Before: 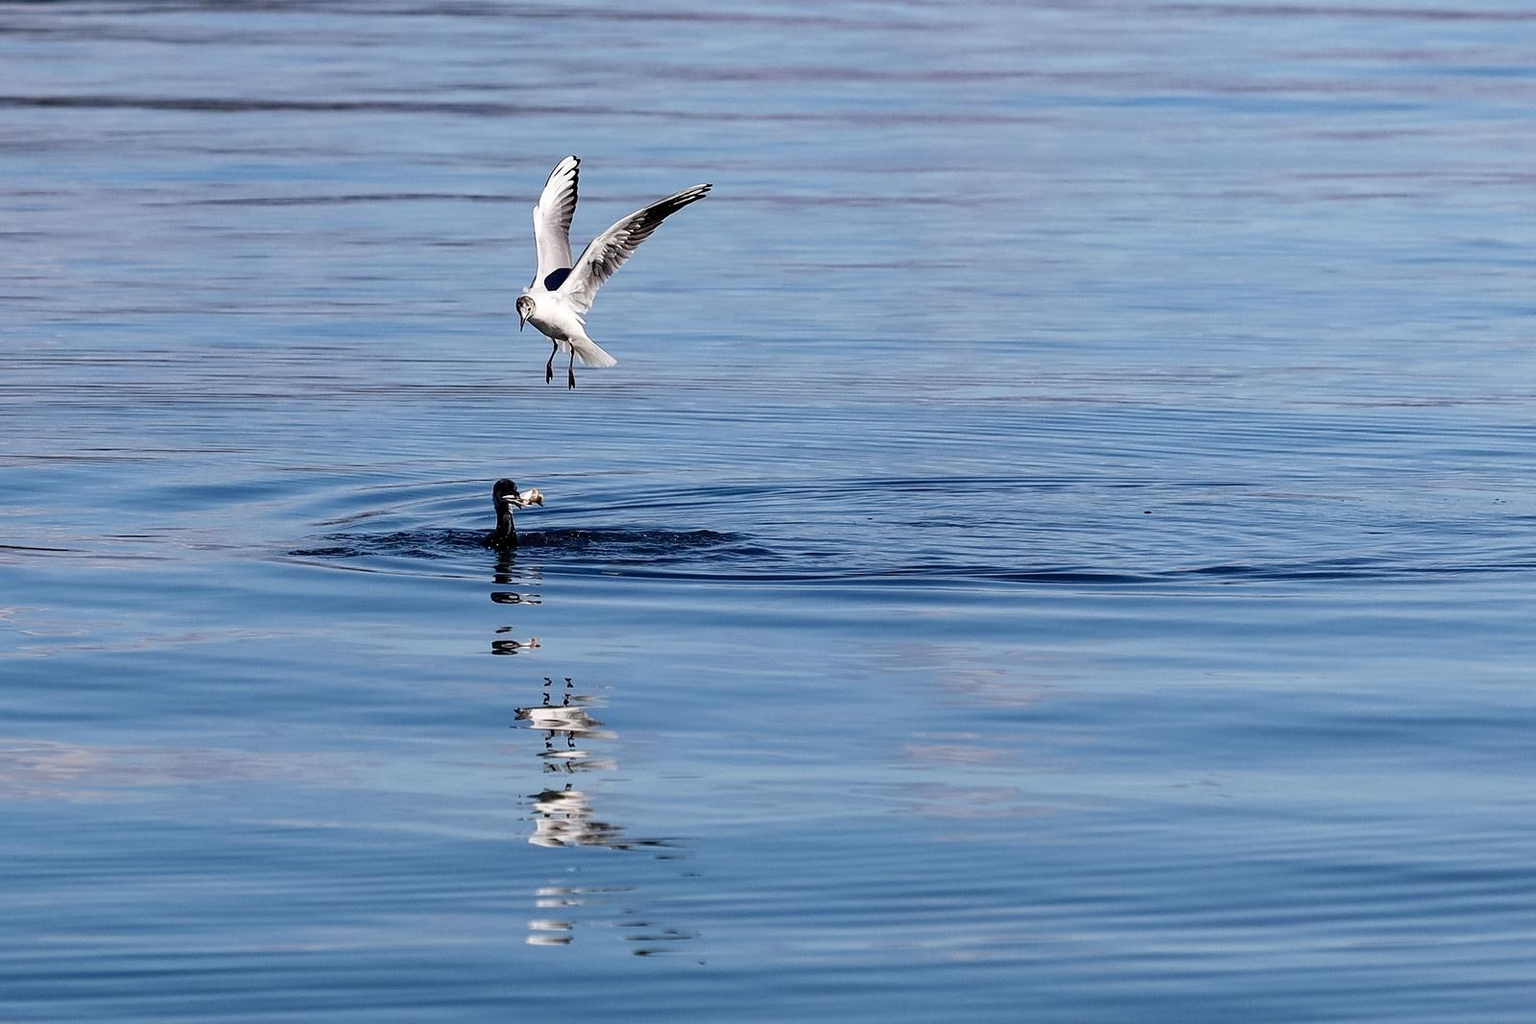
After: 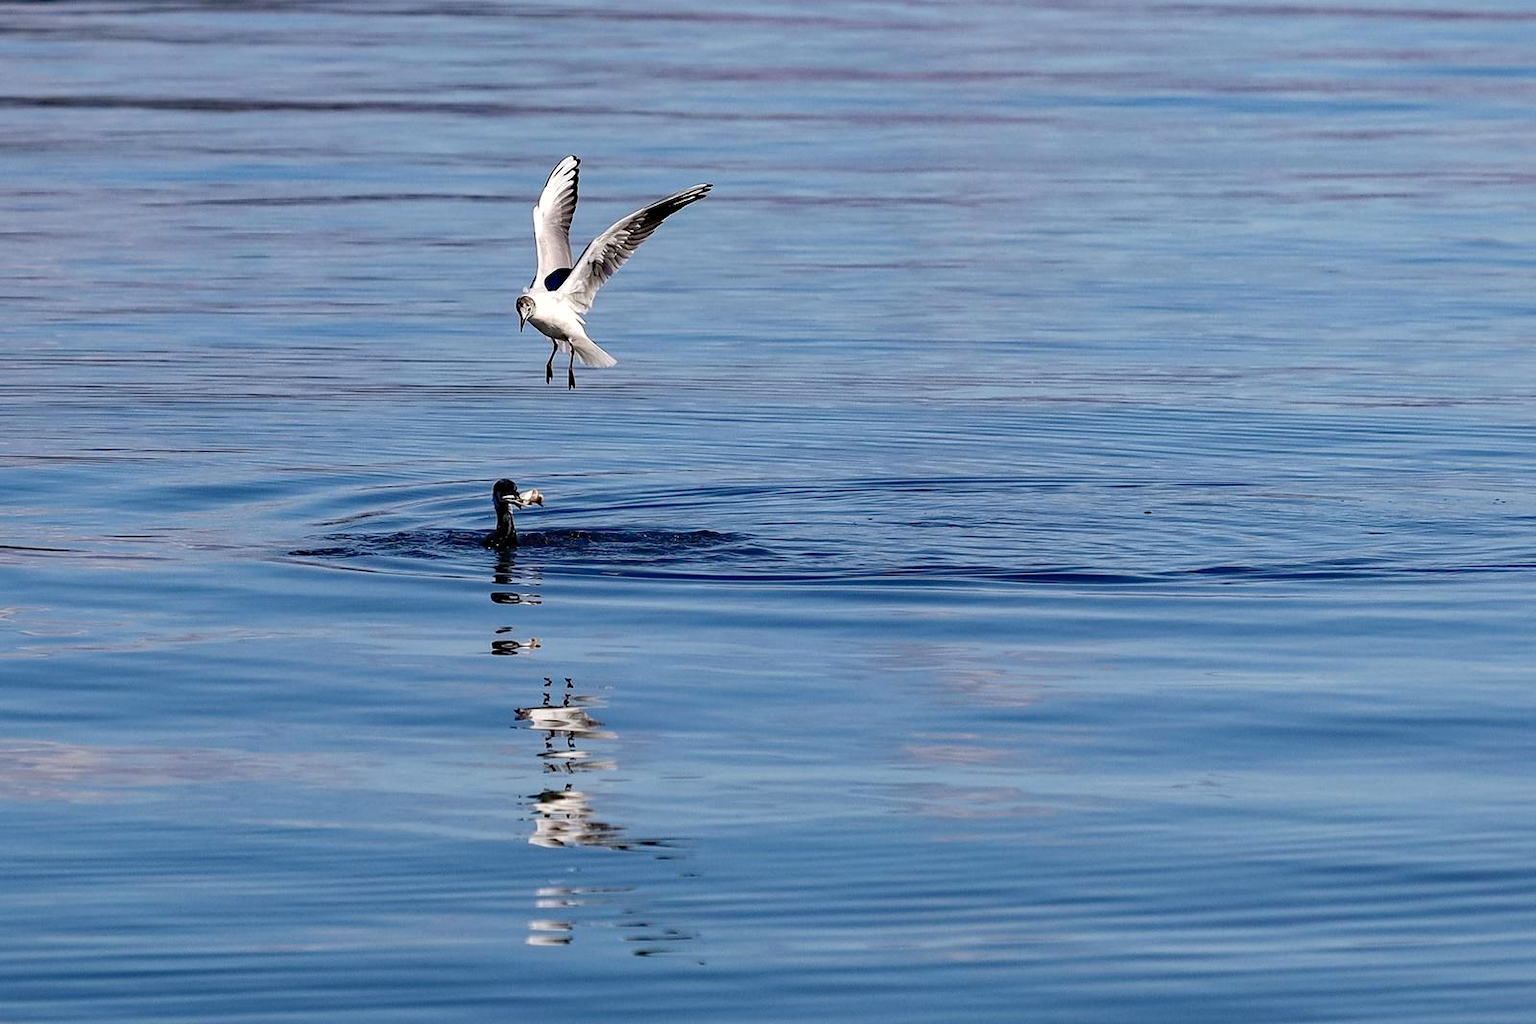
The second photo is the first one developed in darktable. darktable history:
haze removal: compatibility mode true, adaptive false
shadows and highlights: highlights color adjustment 55.41%
